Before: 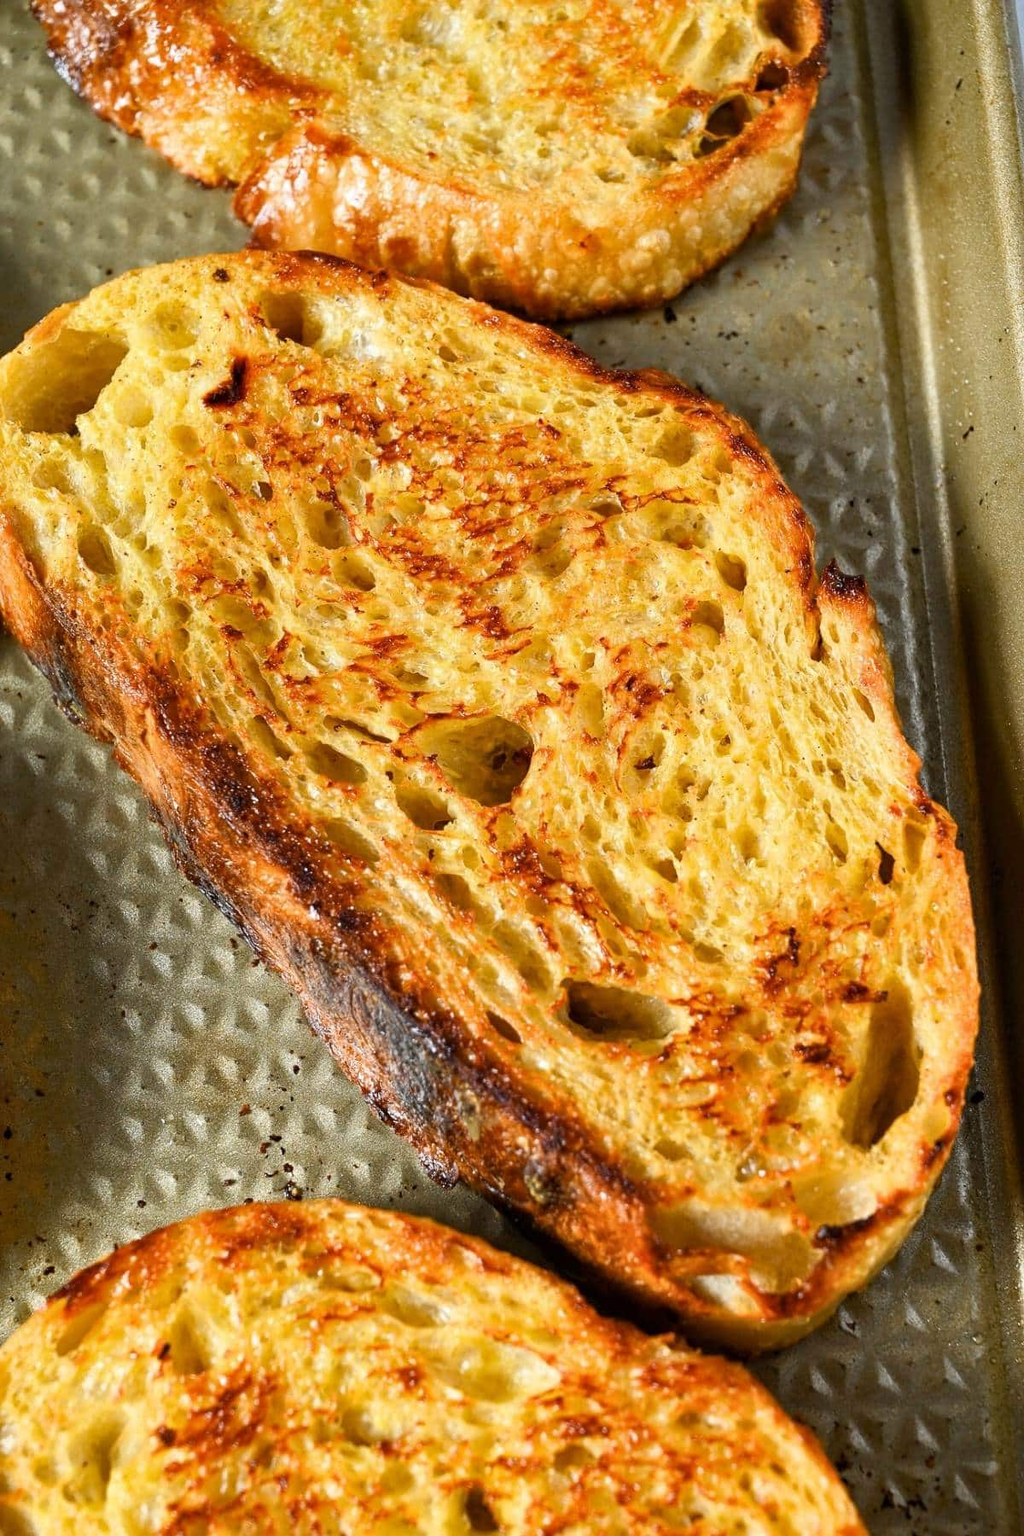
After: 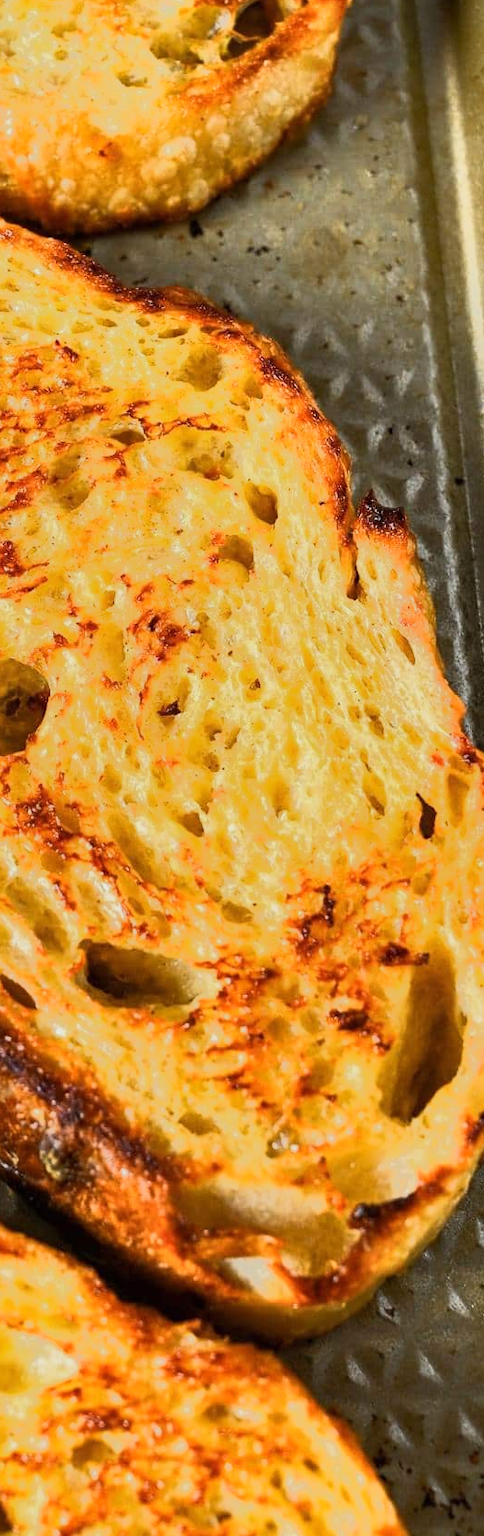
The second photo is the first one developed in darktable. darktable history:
tone equalizer: -7 EV -0.63 EV, -6 EV 1 EV, -5 EV -0.45 EV, -4 EV 0.43 EV, -3 EV 0.41 EV, -2 EV 0.15 EV, -1 EV -0.15 EV, +0 EV -0.39 EV, smoothing diameter 25%, edges refinement/feathering 10, preserve details guided filter
exposure: black level correction 0, exposure 0.2 EV, compensate exposure bias true, compensate highlight preservation false
crop: left 47.628%, top 6.643%, right 7.874%
